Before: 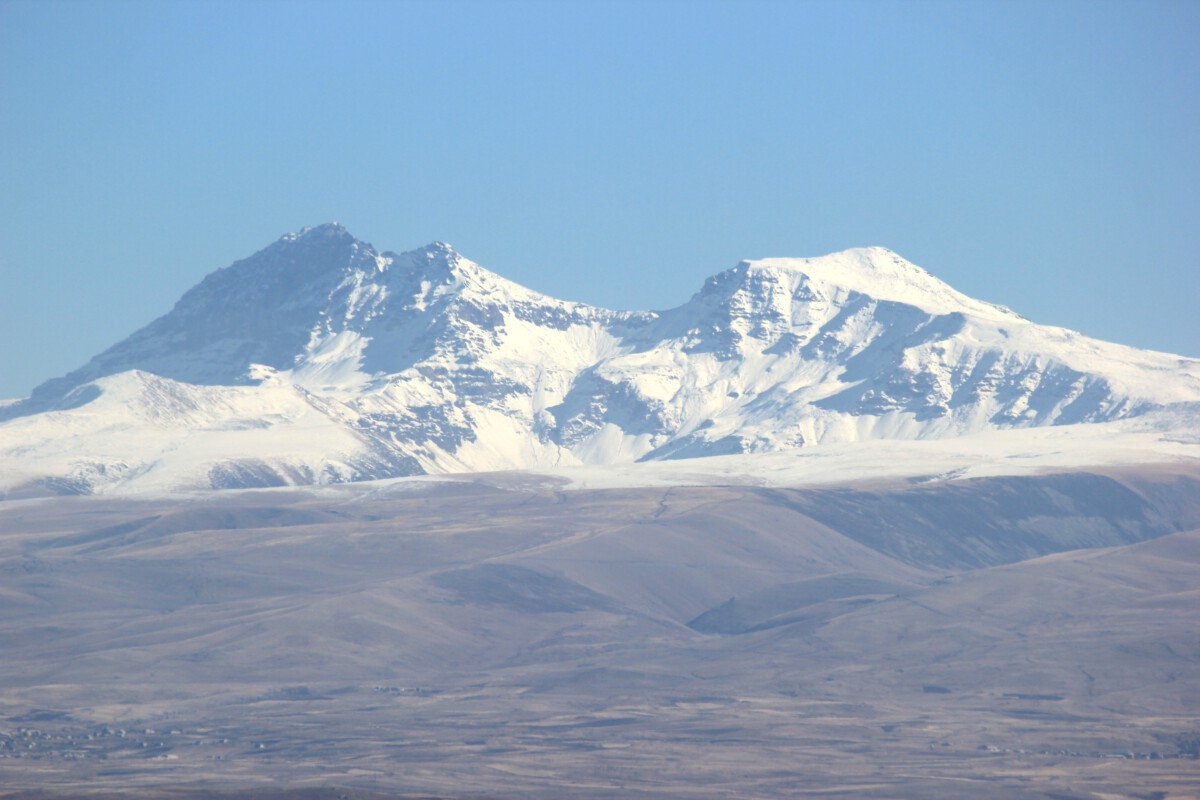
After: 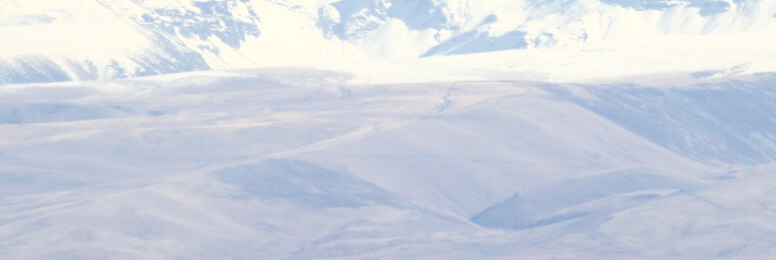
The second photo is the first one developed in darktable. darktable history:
crop: left 18.054%, top 50.628%, right 17.234%, bottom 16.826%
filmic rgb: black relative exposure -7.65 EV, white relative exposure 4.56 EV, hardness 3.61, contrast 1.113
exposure: exposure 1.499 EV, compensate exposure bias true, compensate highlight preservation false
local contrast: highlights 101%, shadows 103%, detail 120%, midtone range 0.2
color correction: highlights b* 2.93
